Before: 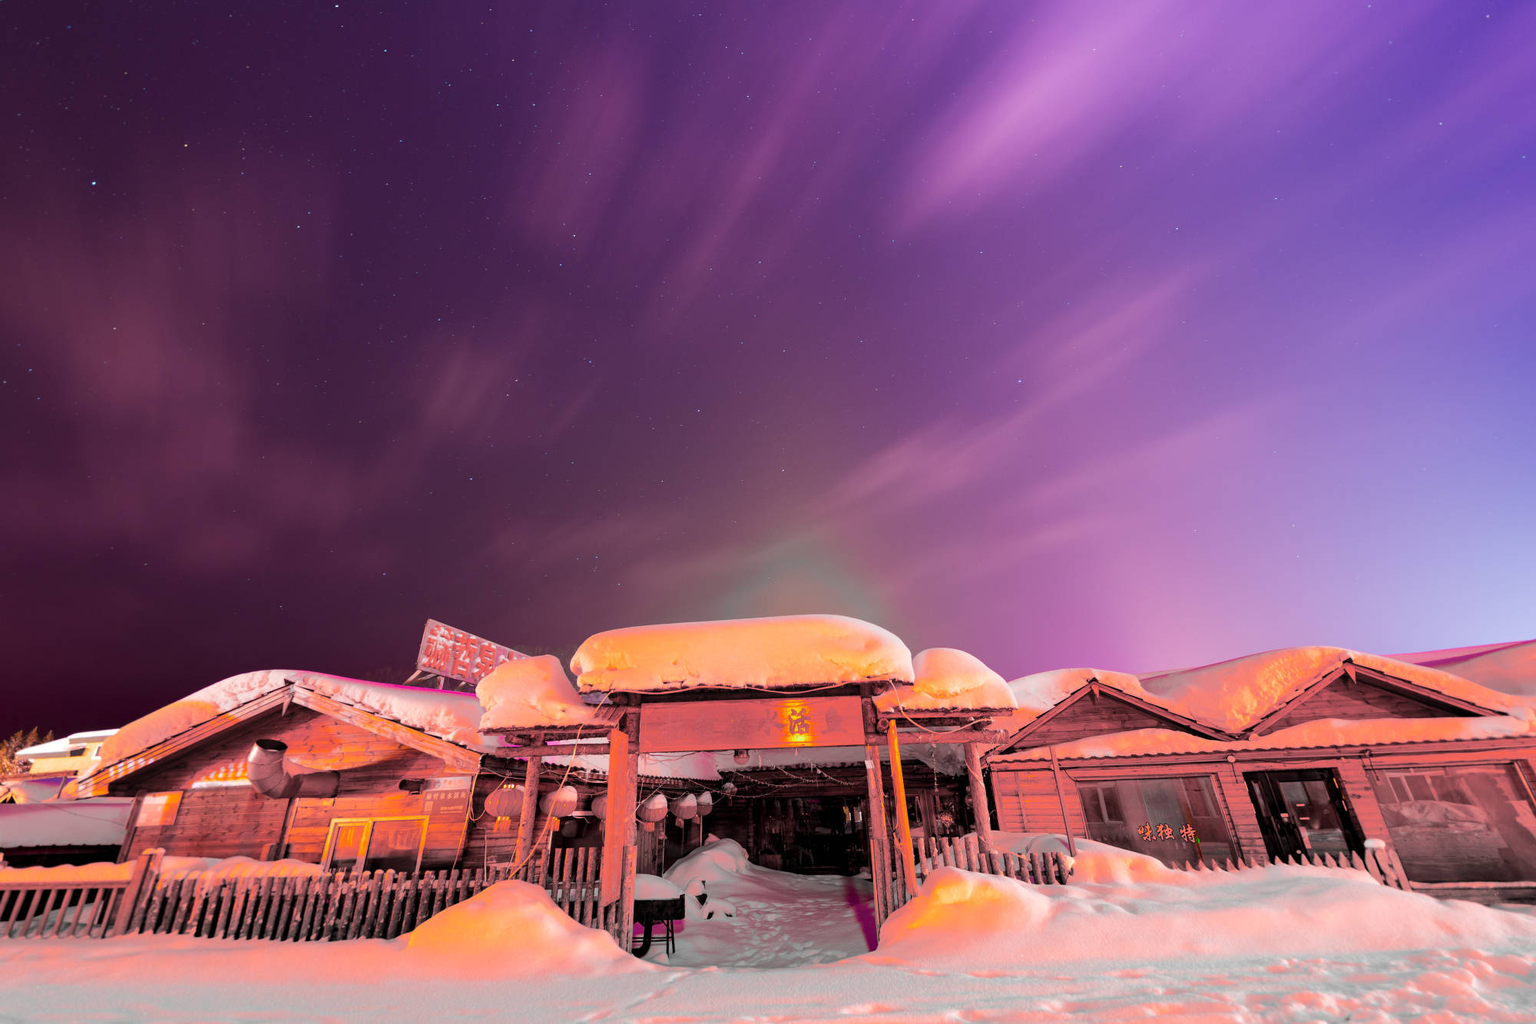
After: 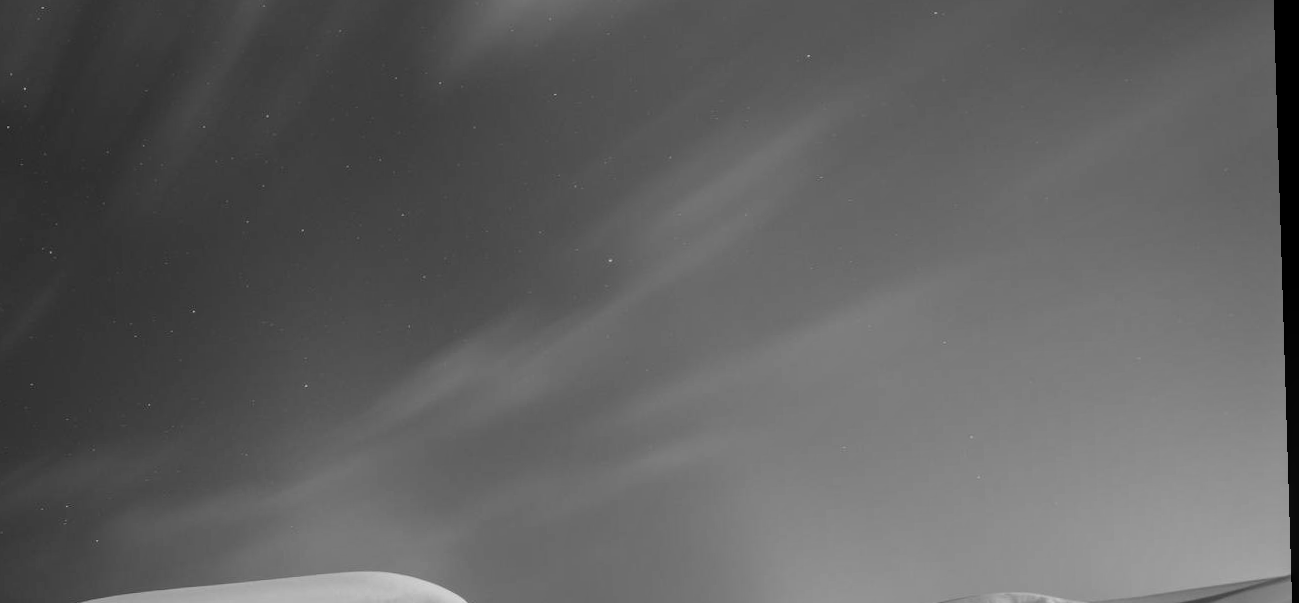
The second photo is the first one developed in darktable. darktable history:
rotate and perspective: rotation -1.77°, lens shift (horizontal) 0.004, automatic cropping off
shadows and highlights: shadows -20, white point adjustment -2, highlights -35
local contrast: on, module defaults
crop: left 36.005%, top 18.293%, right 0.31%, bottom 38.444%
monochrome: a -71.75, b 75.82
